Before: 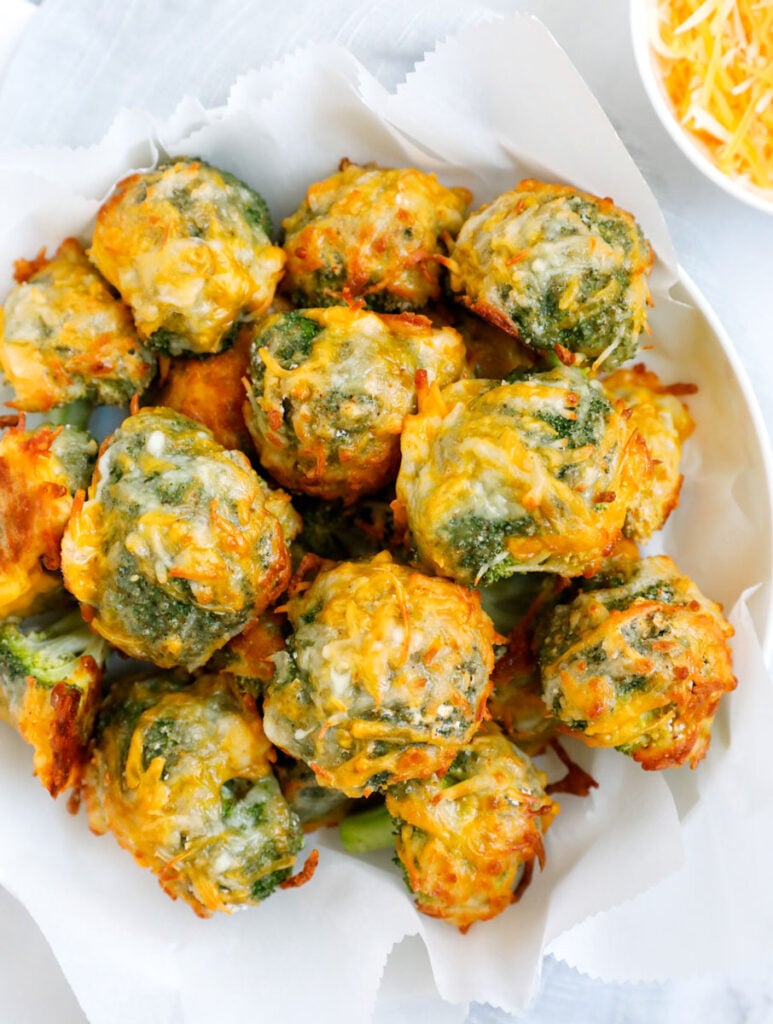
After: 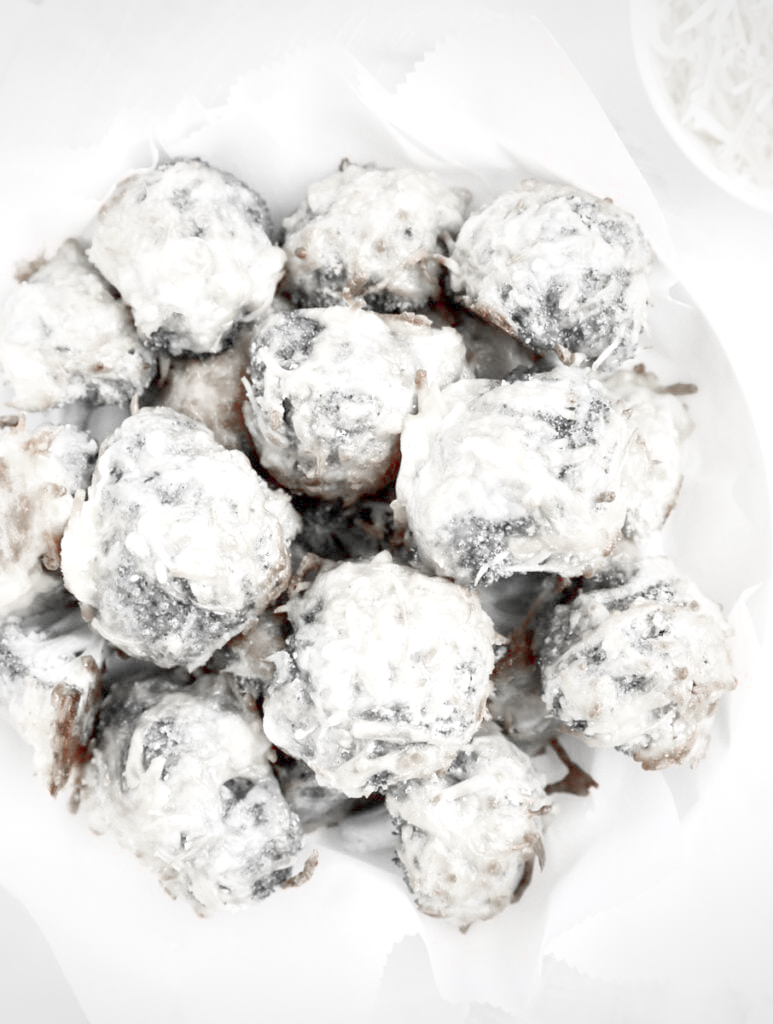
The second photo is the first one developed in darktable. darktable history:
vignetting: fall-off start 85%, fall-off radius 80%, brightness -0.182, saturation -0.3, width/height ratio 1.219, dithering 8-bit output, unbound false
tone curve: curves: ch0 [(0, 0) (0.137, 0.063) (0.255, 0.176) (0.502, 0.502) (0.749, 0.839) (1, 1)], color space Lab, linked channels, preserve colors none
color zones: curves: ch0 [(0, 0.278) (0.143, 0.5) (0.286, 0.5) (0.429, 0.5) (0.571, 0.5) (0.714, 0.5) (0.857, 0.5) (1, 0.5)]; ch1 [(0, 1) (0.143, 0.165) (0.286, 0) (0.429, 0) (0.571, 0) (0.714, 0) (0.857, 0.5) (1, 0.5)]; ch2 [(0, 0.508) (0.143, 0.5) (0.286, 0.5) (0.429, 0.5) (0.571, 0.5) (0.714, 0.5) (0.857, 0.5) (1, 0.5)]
local contrast: mode bilateral grid, contrast 100, coarseness 100, detail 165%, midtone range 0.2
